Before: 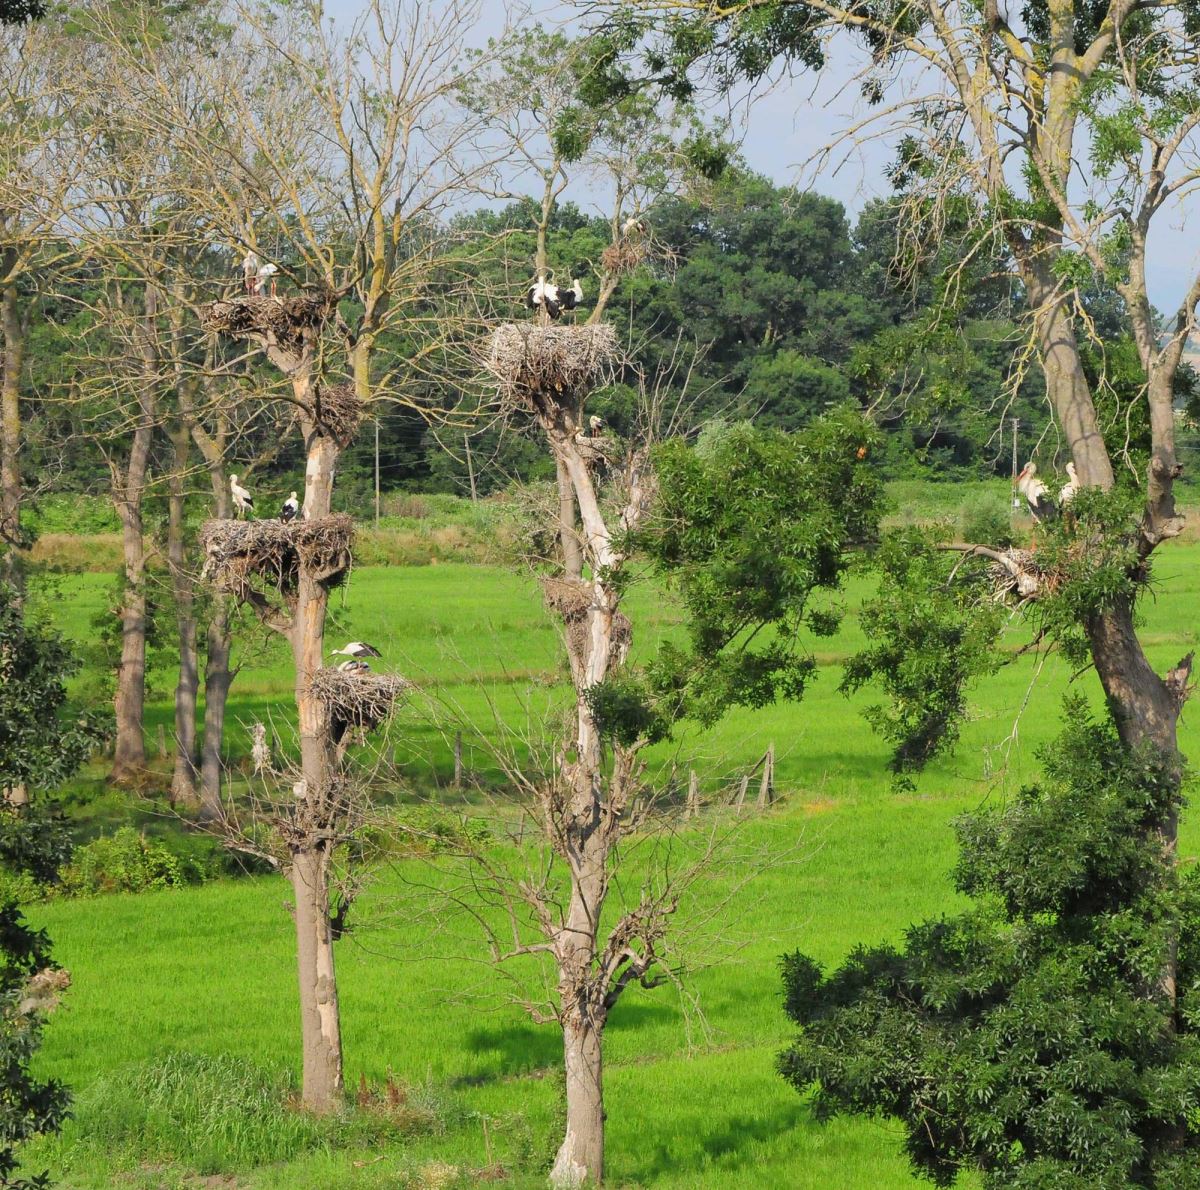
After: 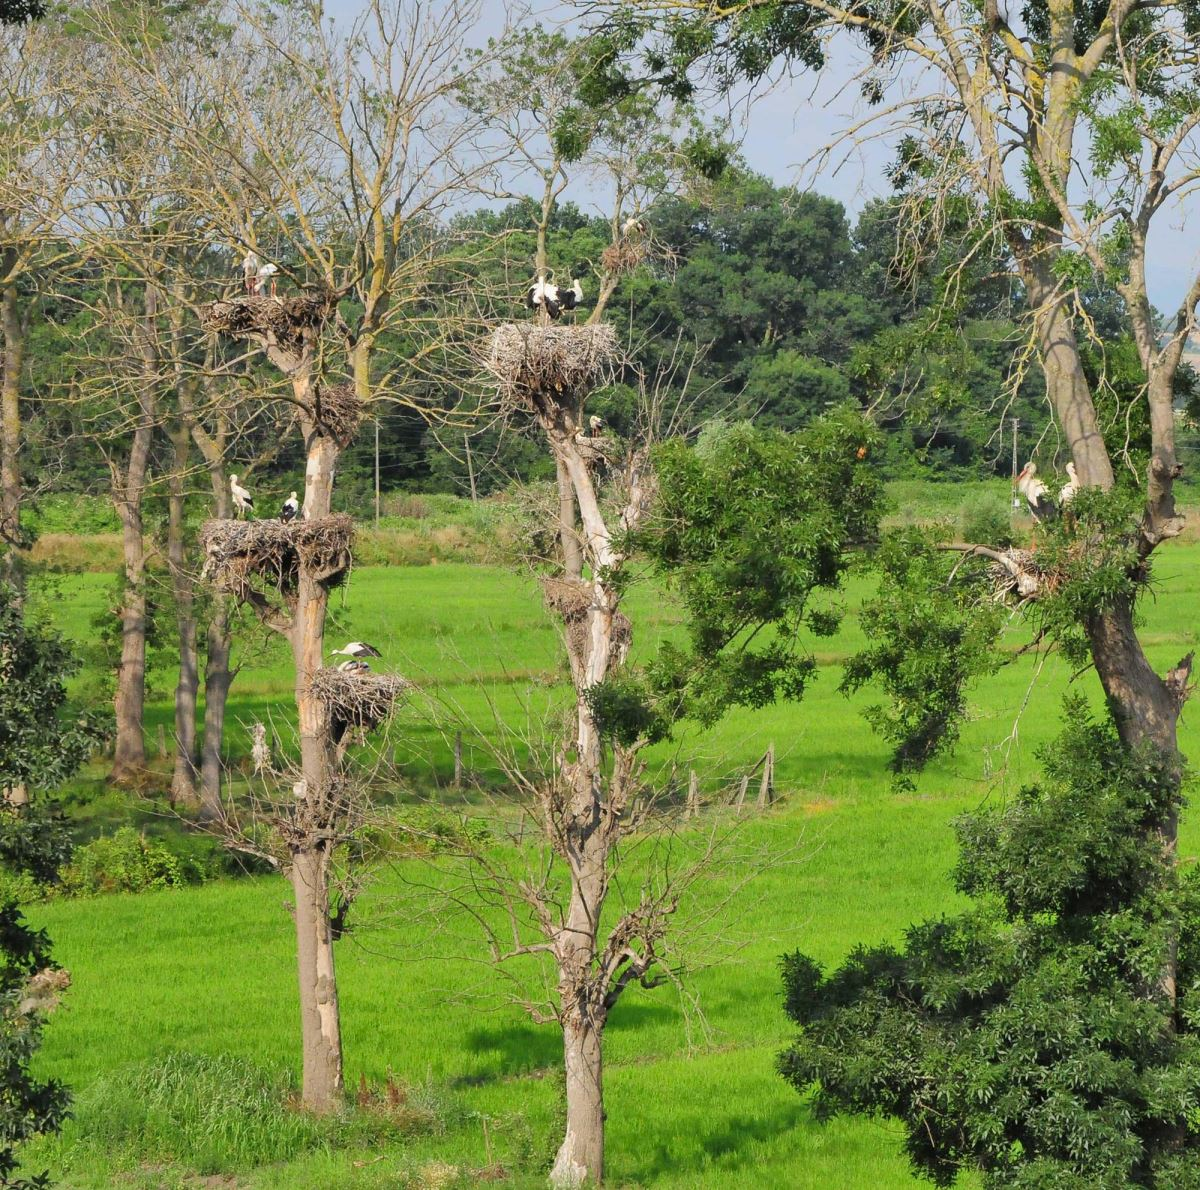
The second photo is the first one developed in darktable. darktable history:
shadows and highlights: shadows 60.71, highlights color adjustment 52.39%, soften with gaussian
